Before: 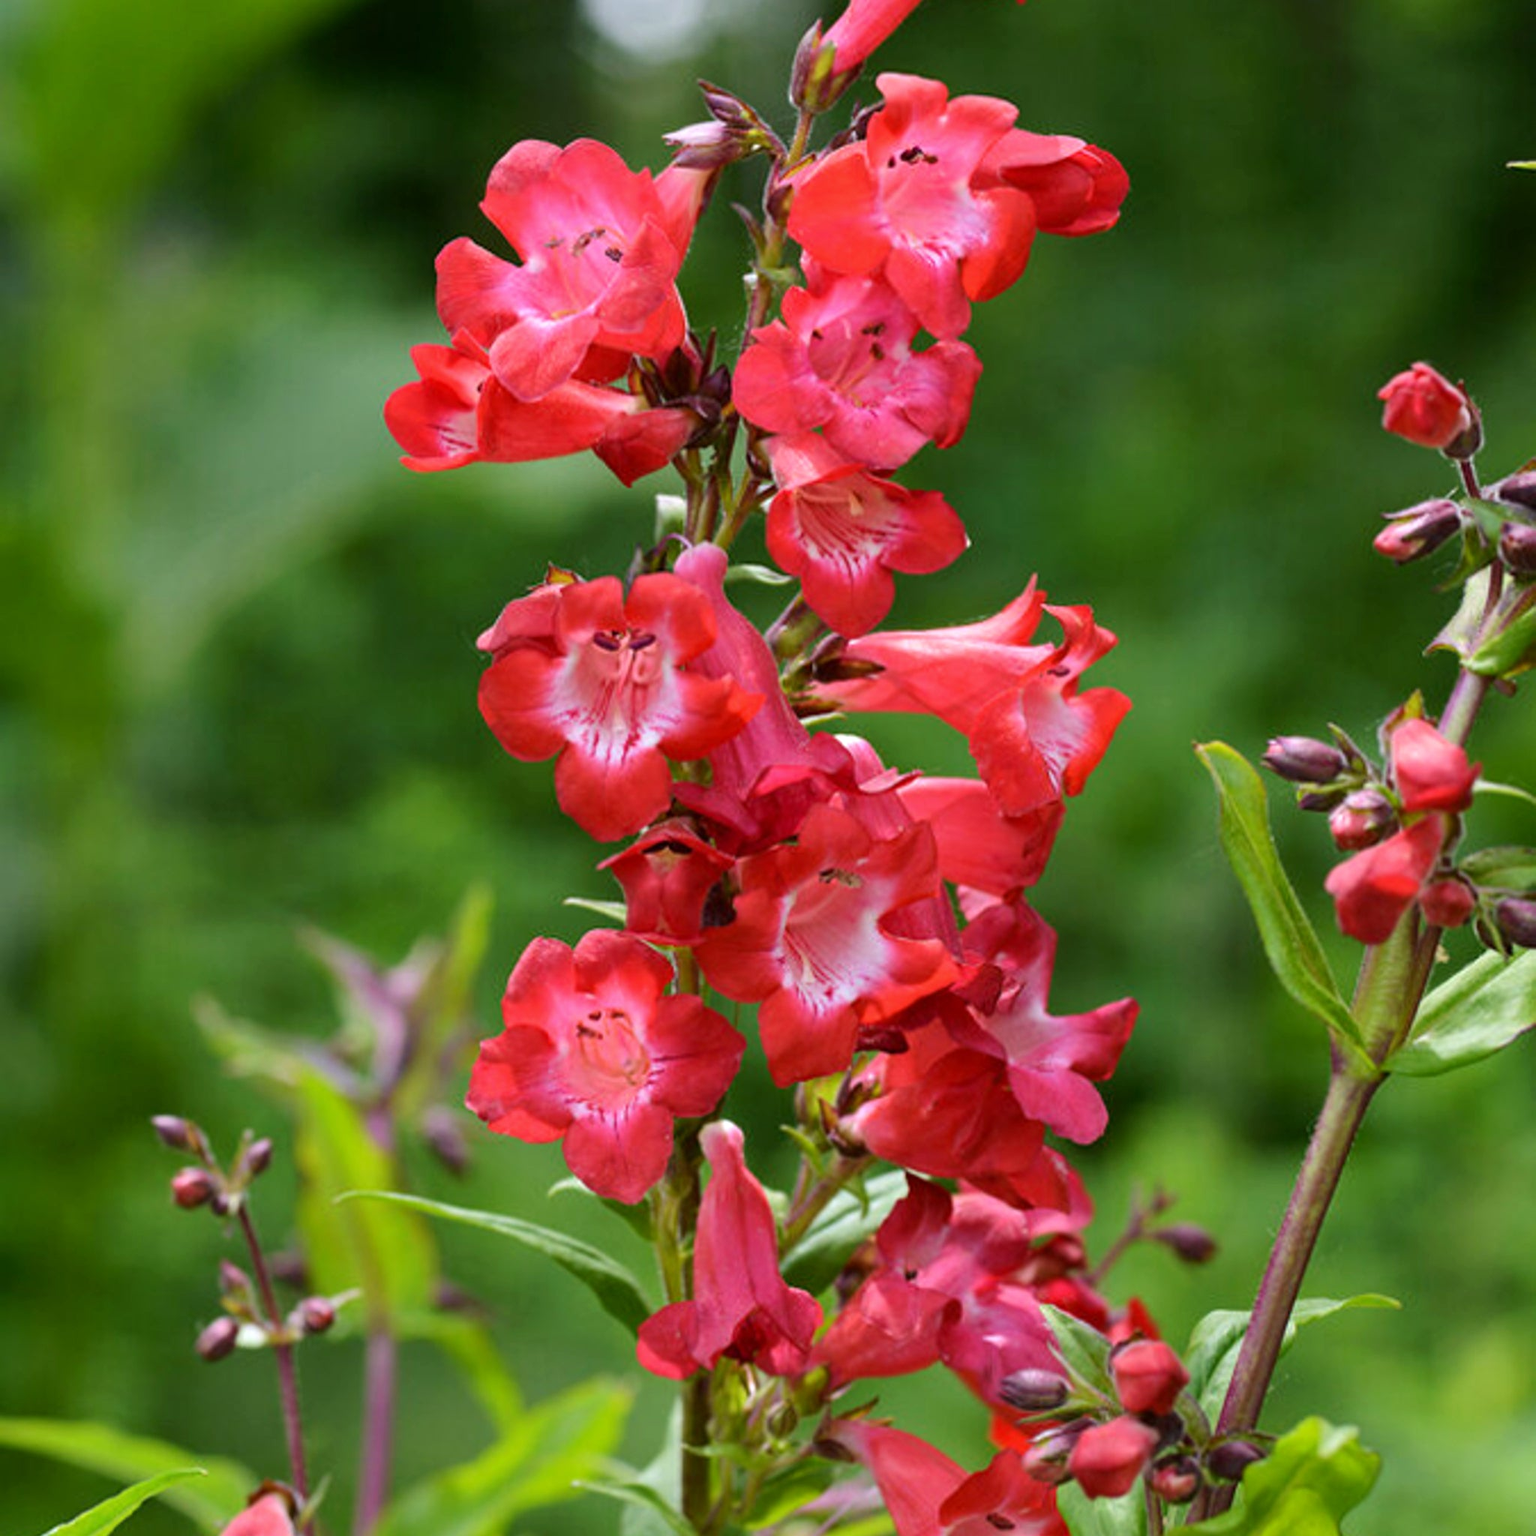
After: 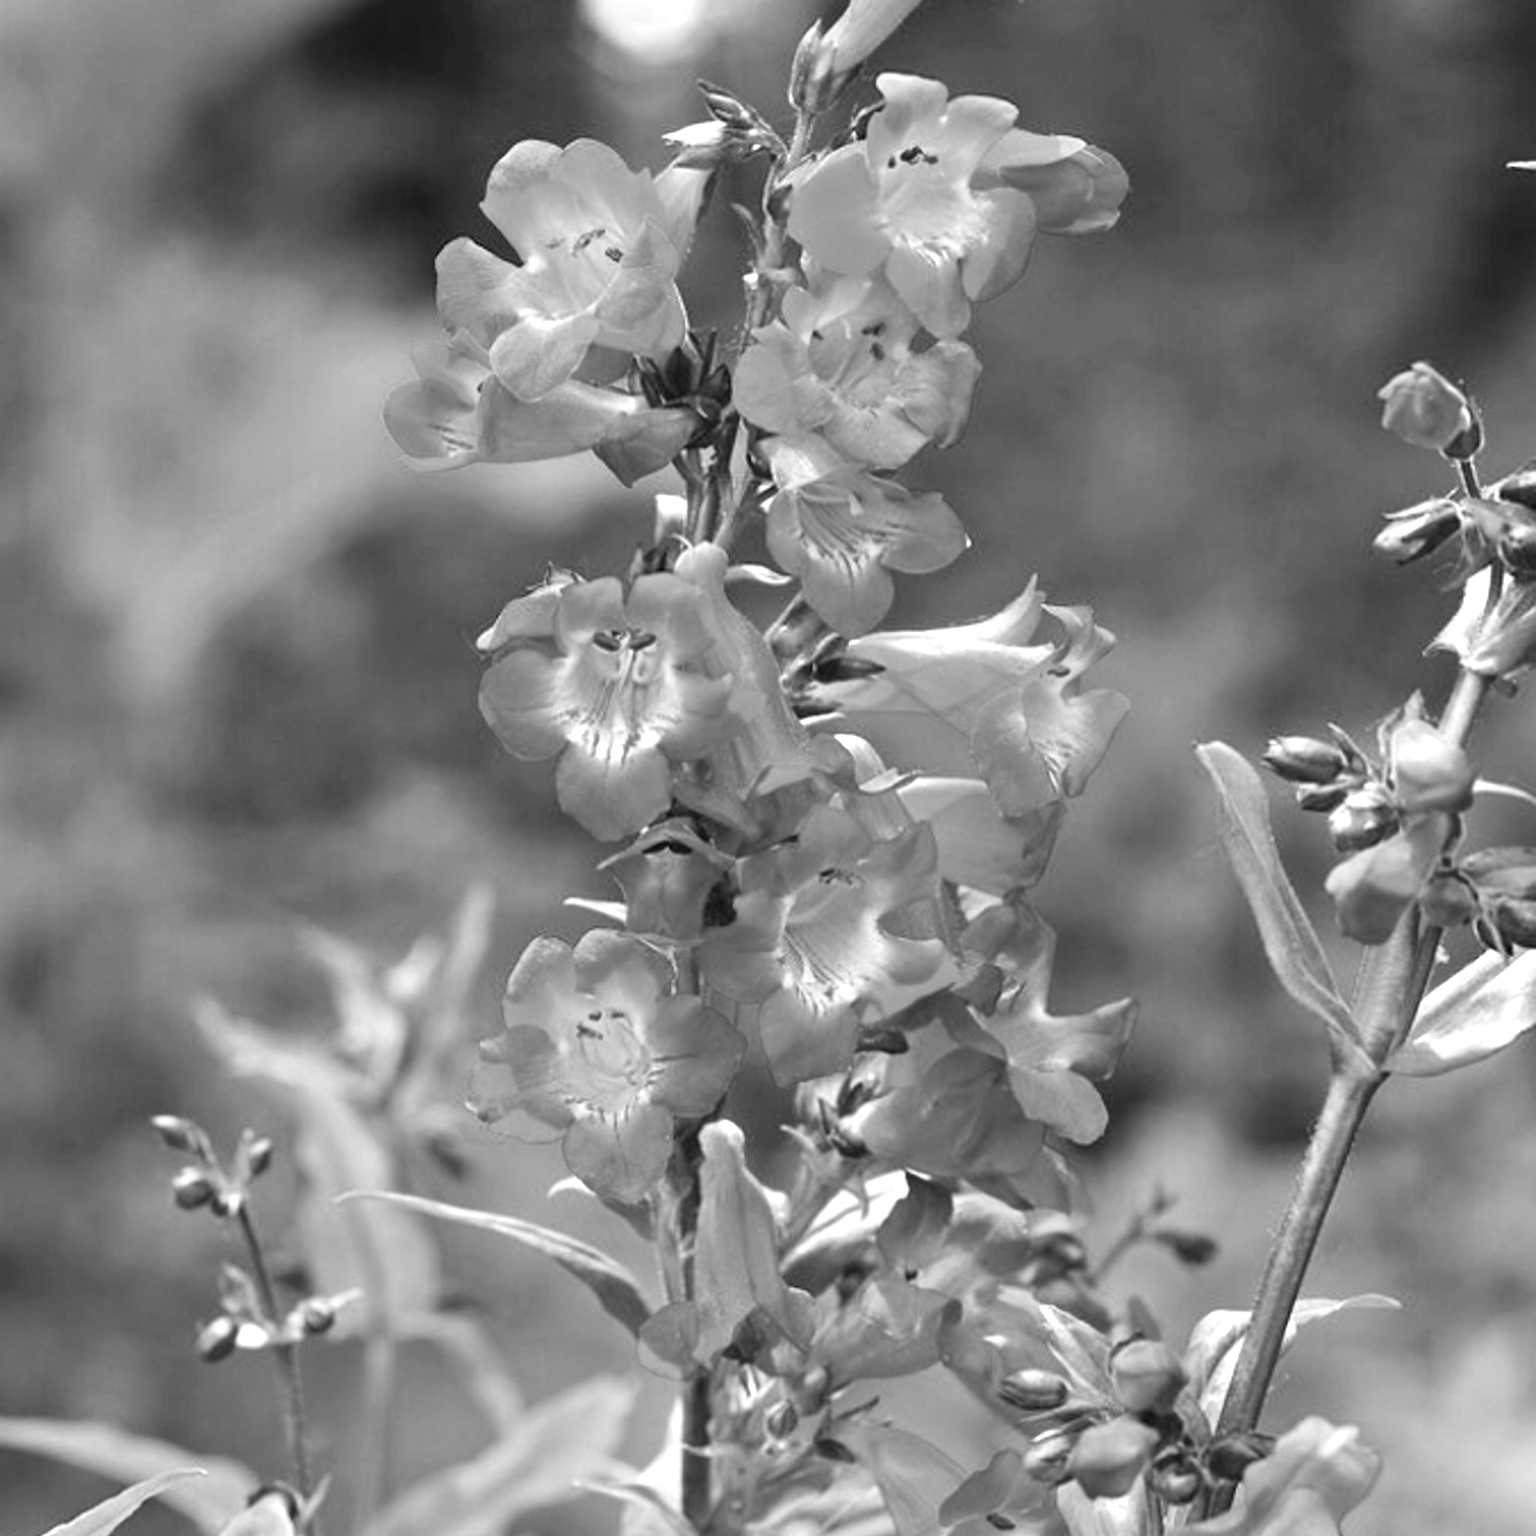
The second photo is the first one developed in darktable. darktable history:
exposure: black level correction 0, exposure 1 EV, compensate exposure bias true, compensate highlight preservation false
monochrome: a 16.06, b 15.48, size 1
